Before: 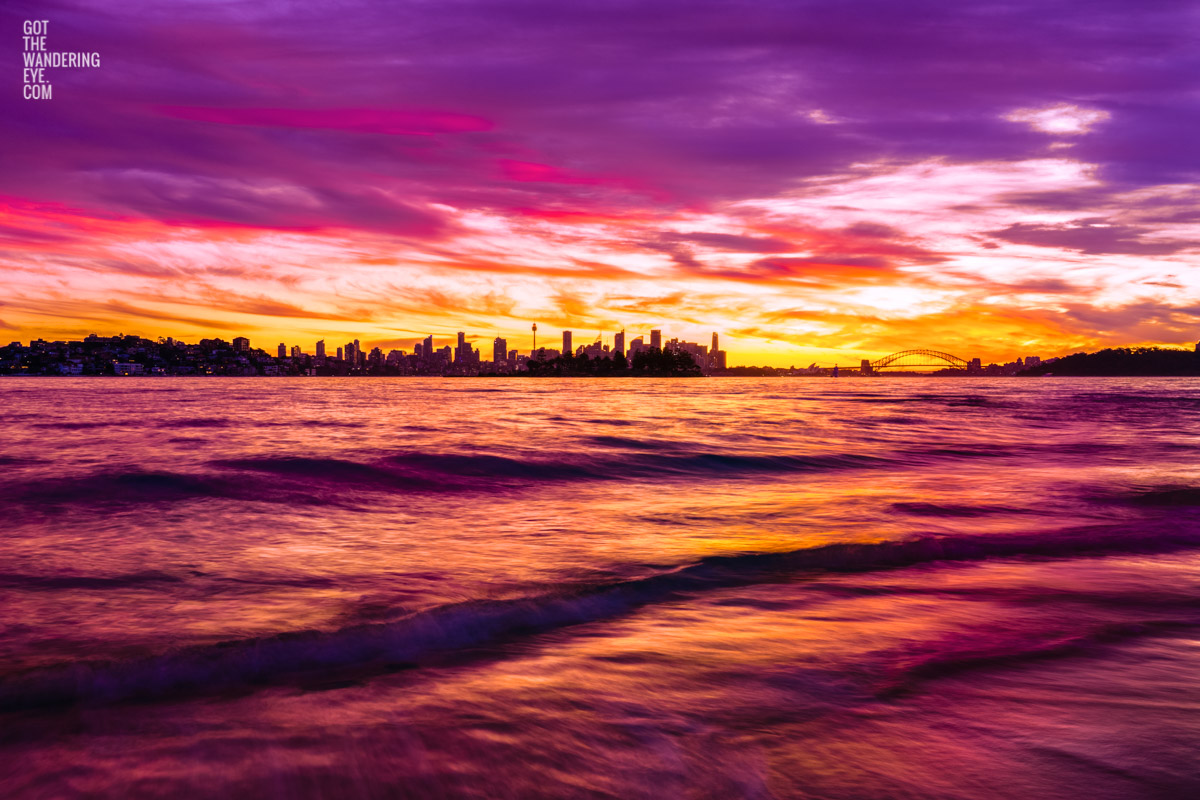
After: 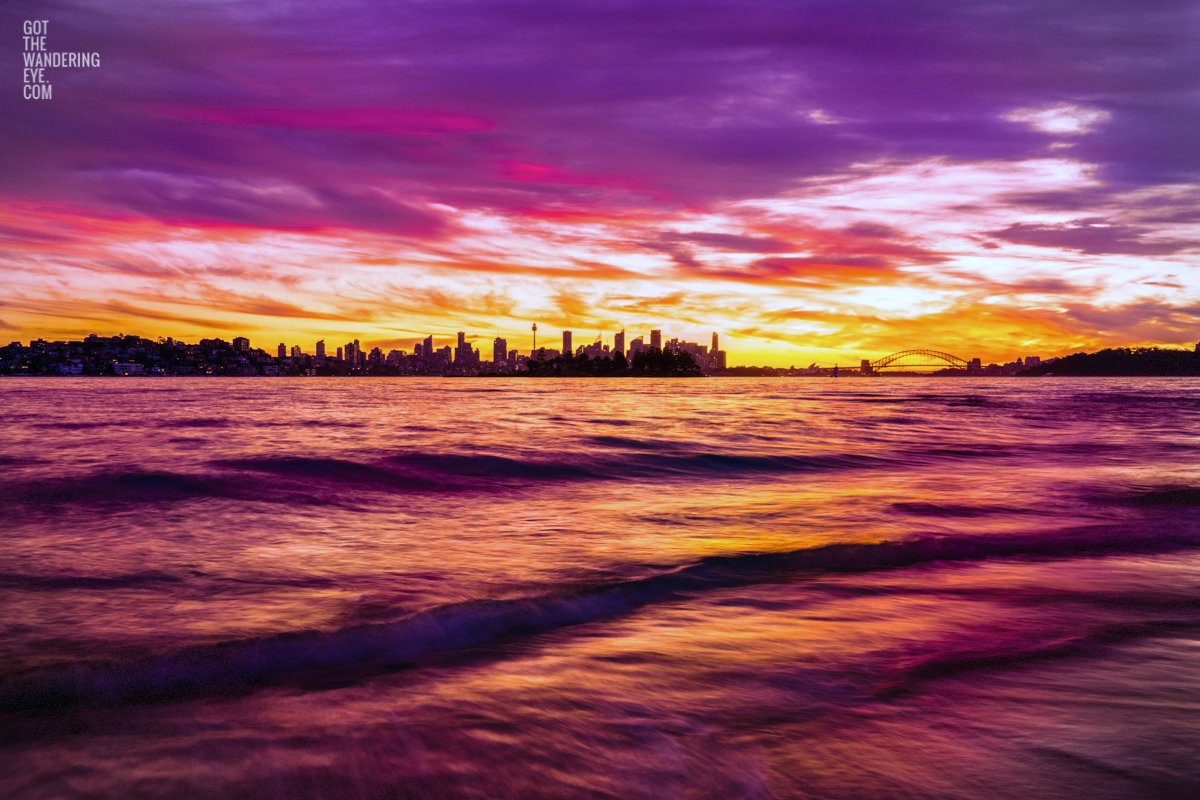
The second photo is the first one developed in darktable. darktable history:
vignetting: fall-off start 91%, fall-off radius 39.39%, brightness -0.182, saturation -0.3, width/height ratio 1.219, shape 1.3, dithering 8-bit output, unbound false
contrast brightness saturation: saturation -0.04
white balance: red 0.925, blue 1.046
